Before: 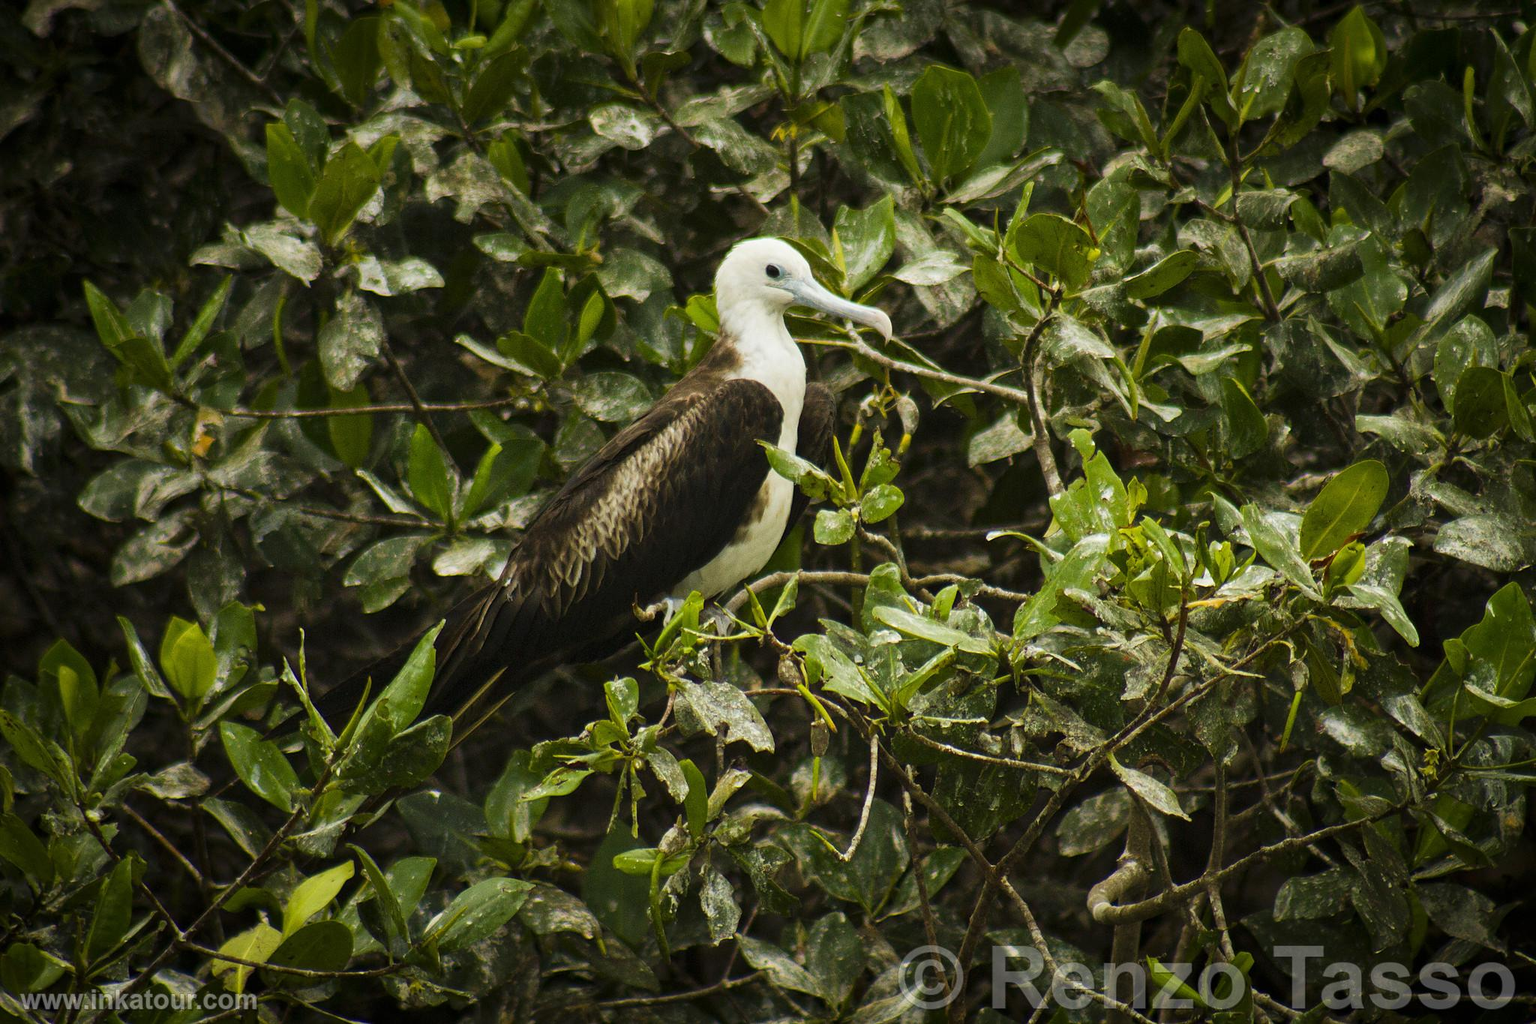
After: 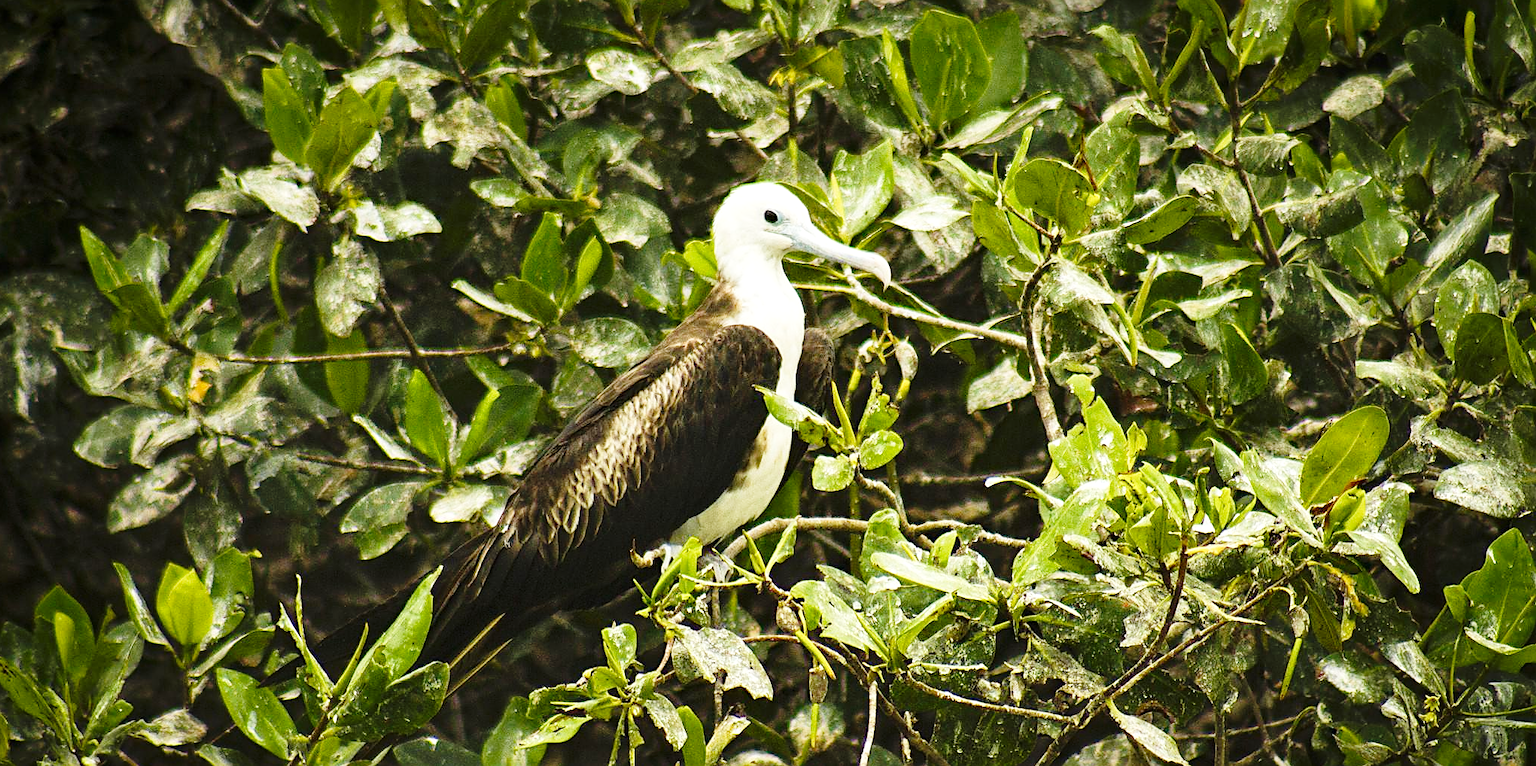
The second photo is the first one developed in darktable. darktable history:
base curve: curves: ch0 [(0, 0) (0.028, 0.03) (0.121, 0.232) (0.46, 0.748) (0.859, 0.968) (1, 1)], fusion 1, preserve colors none
sharpen: on, module defaults
crop: left 0.307%, top 5.48%, bottom 19.827%
